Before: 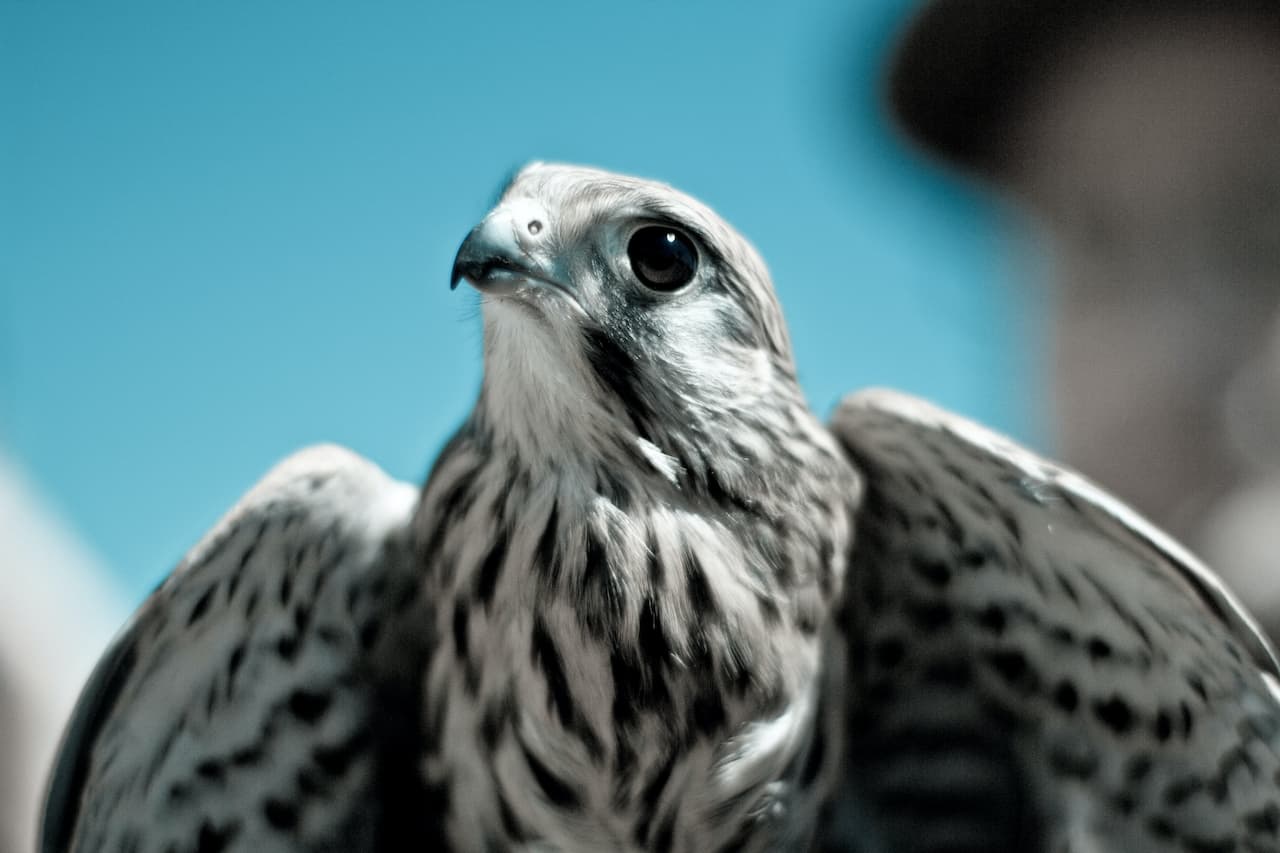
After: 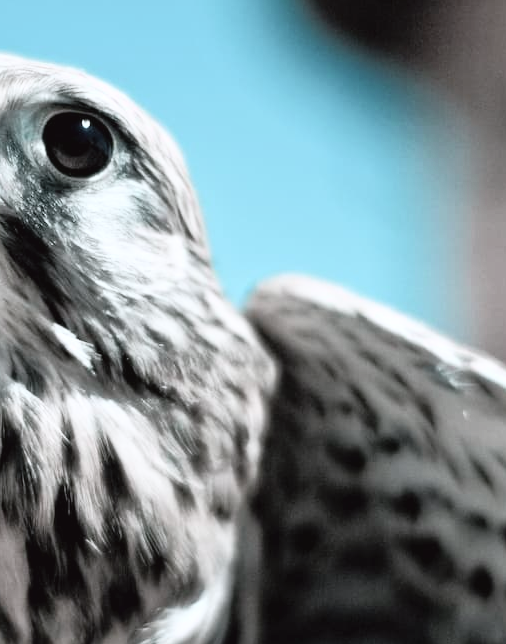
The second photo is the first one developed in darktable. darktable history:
crop: left 45.721%, top 13.393%, right 14.118%, bottom 10.01%
tone equalizer: on, module defaults
white balance: red 0.983, blue 1.036
tone curve: curves: ch0 [(0.003, 0.029) (0.188, 0.252) (0.46, 0.56) (0.608, 0.748) (0.871, 0.955) (1, 1)]; ch1 [(0, 0) (0.35, 0.356) (0.45, 0.453) (0.508, 0.515) (0.618, 0.634) (1, 1)]; ch2 [(0, 0) (0.456, 0.469) (0.5, 0.5) (0.634, 0.625) (1, 1)], color space Lab, independent channels, preserve colors none
